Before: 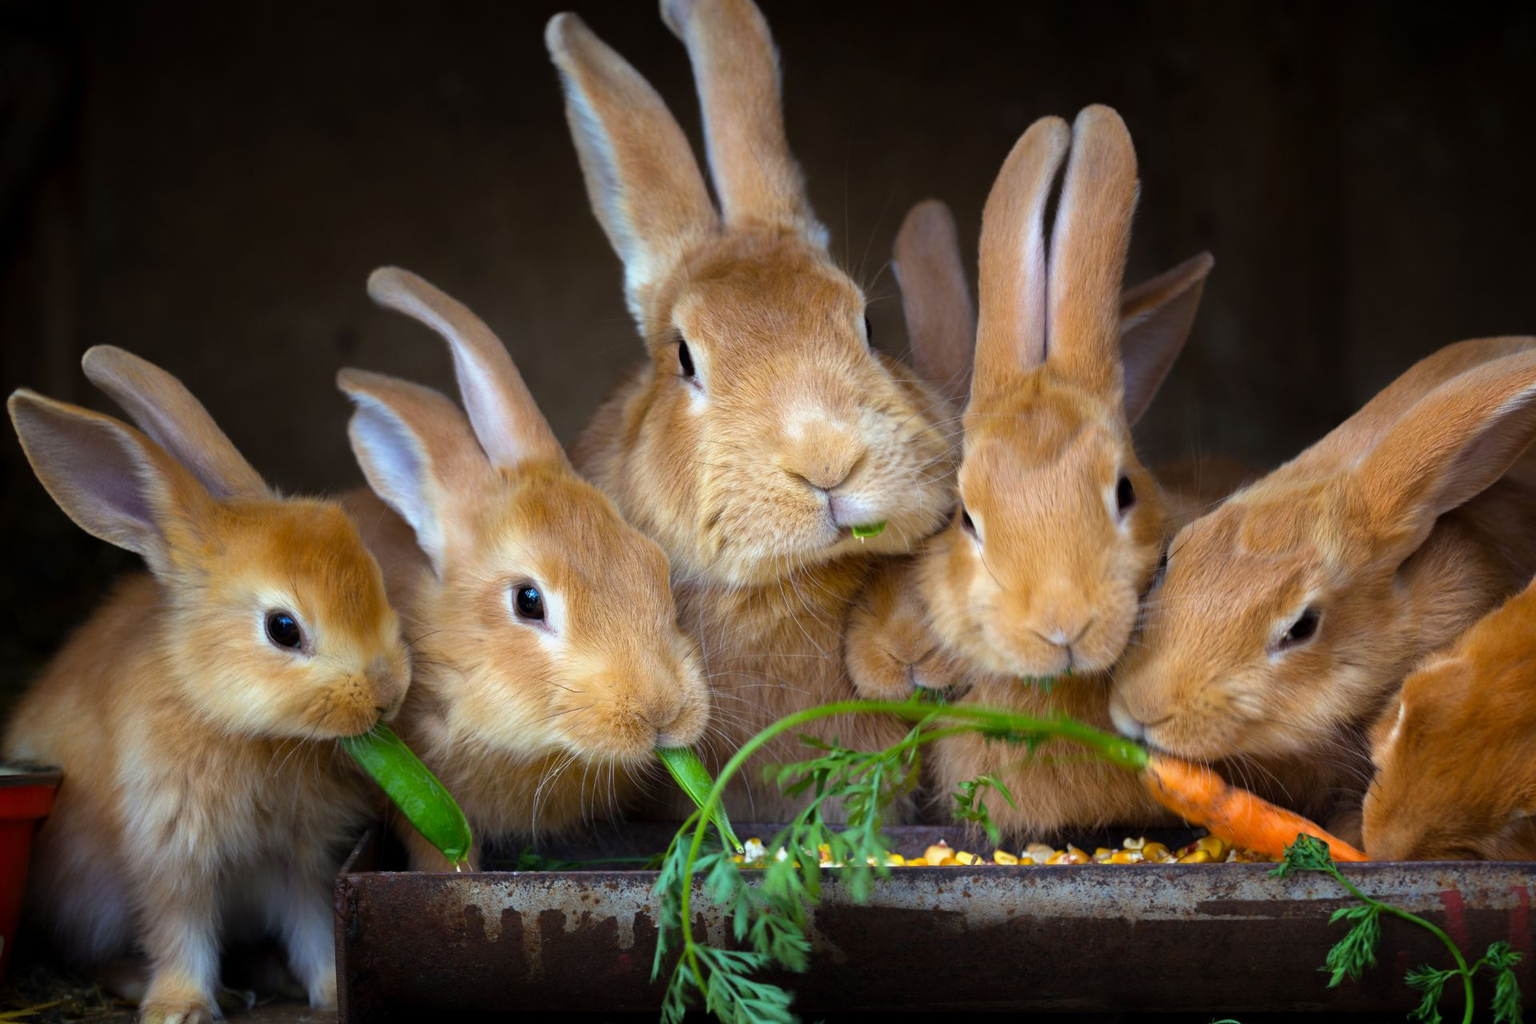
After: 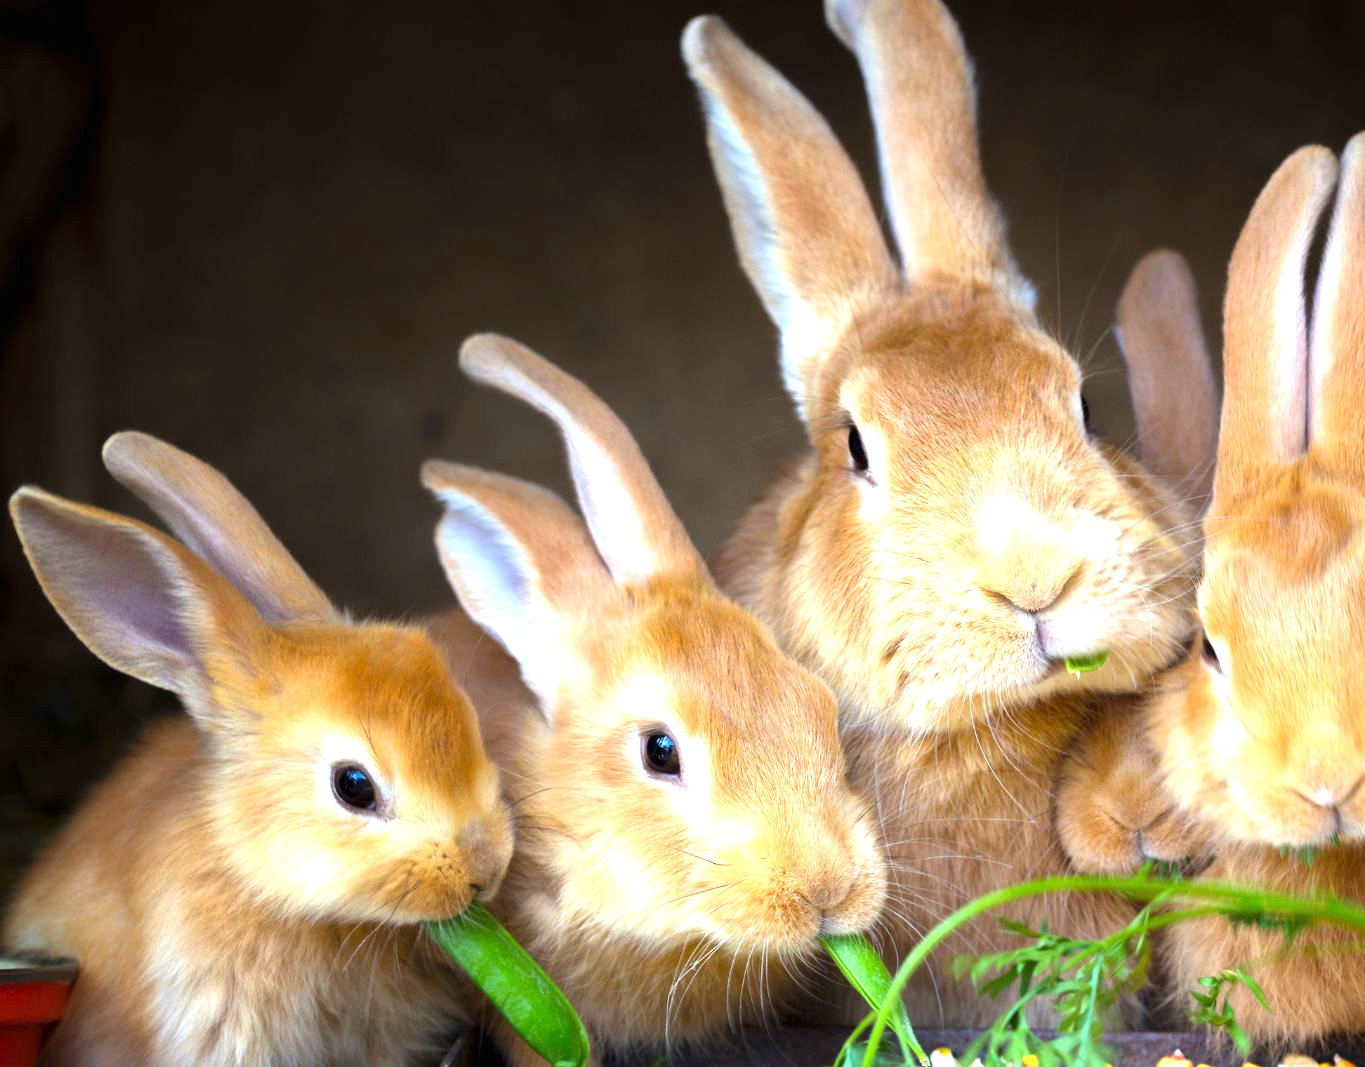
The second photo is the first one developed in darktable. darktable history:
crop: right 28.885%, bottom 16.626%
exposure: black level correction 0, exposure 1.2 EV, compensate highlight preservation false
